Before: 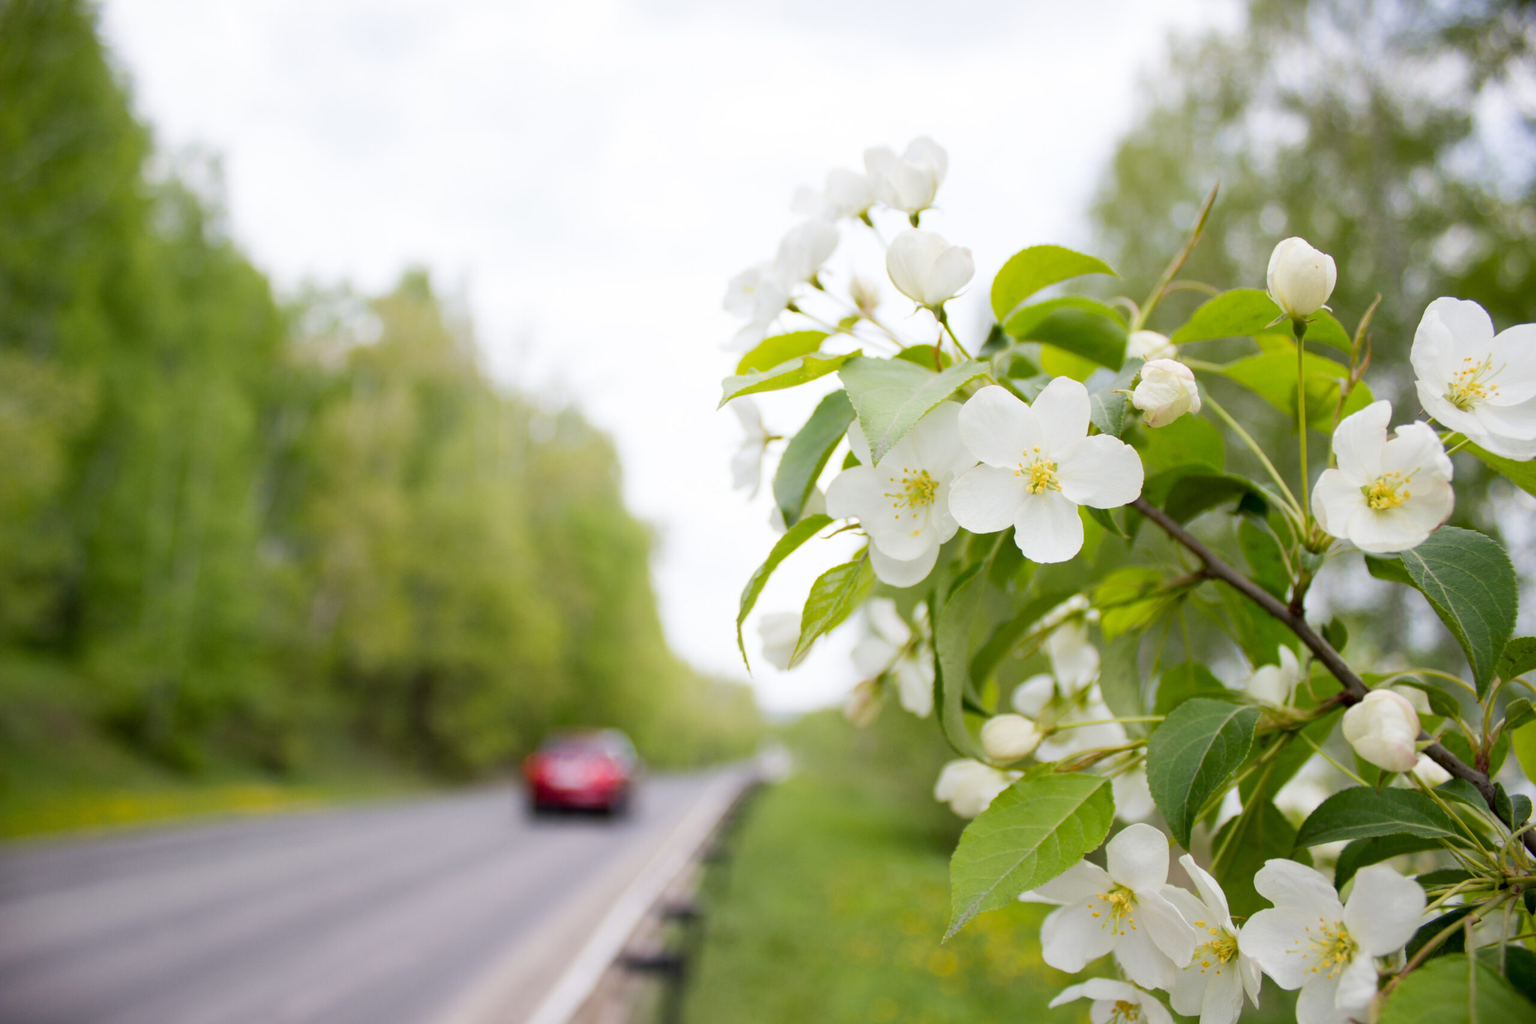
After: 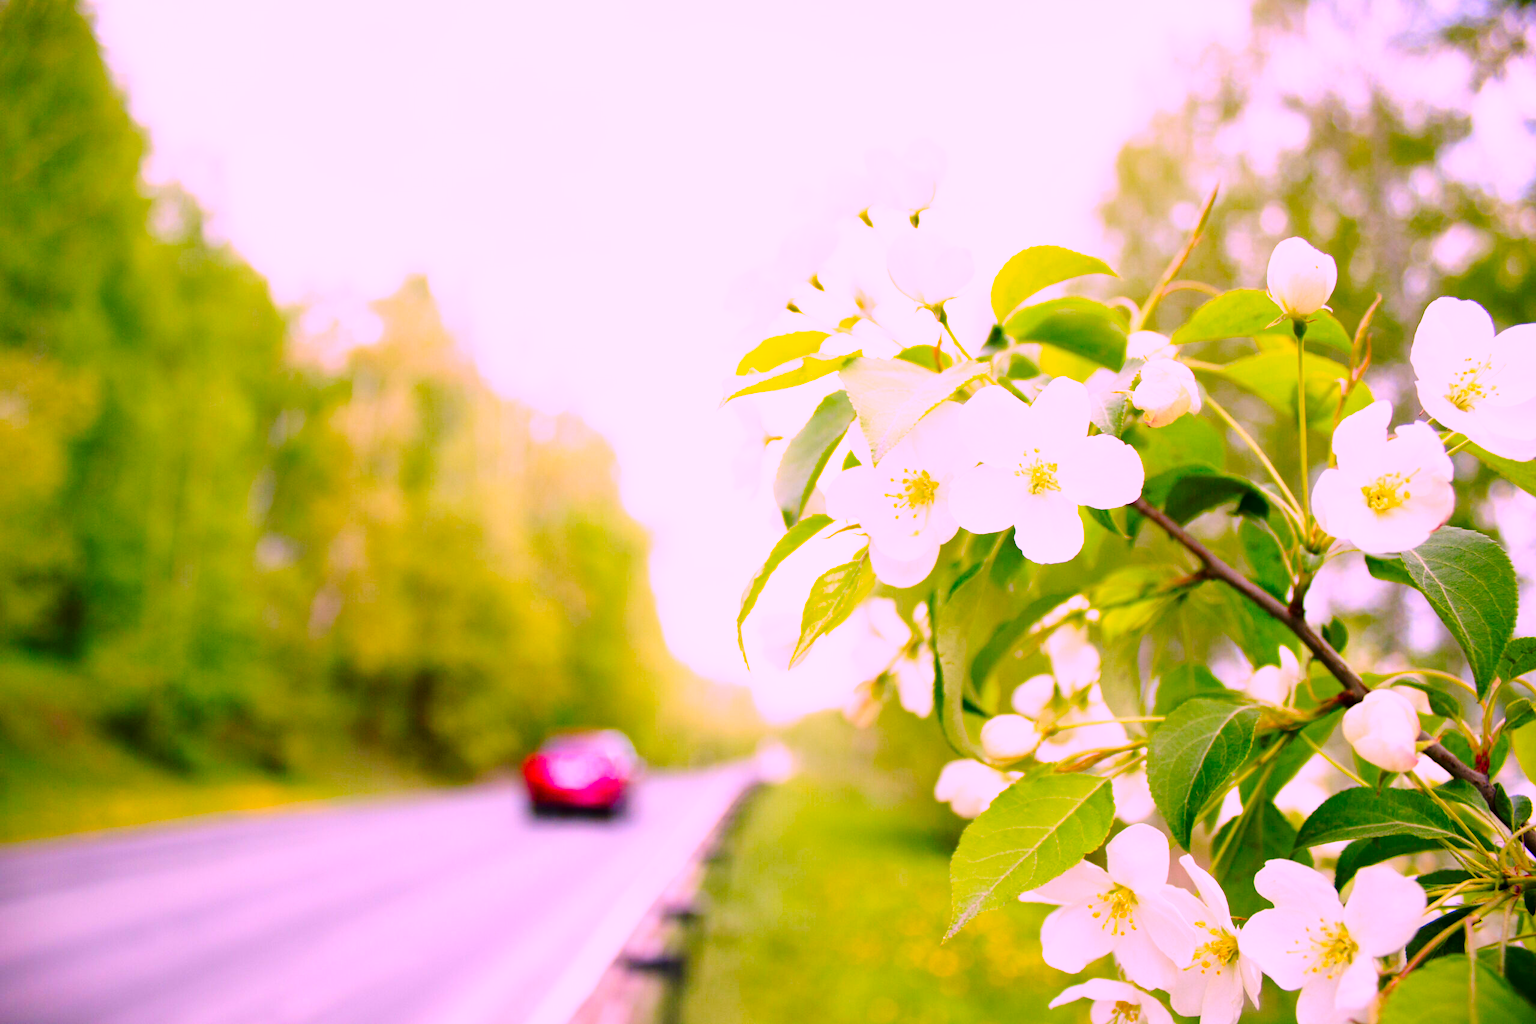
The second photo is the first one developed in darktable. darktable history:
color correction: highlights a* 19.5, highlights b* -11.53, saturation 1.69
sharpen: radius 2.883, amount 0.868, threshold 47.523
base curve: curves: ch0 [(0, 0) (0.028, 0.03) (0.121, 0.232) (0.46, 0.748) (0.859, 0.968) (1, 1)], preserve colors none
